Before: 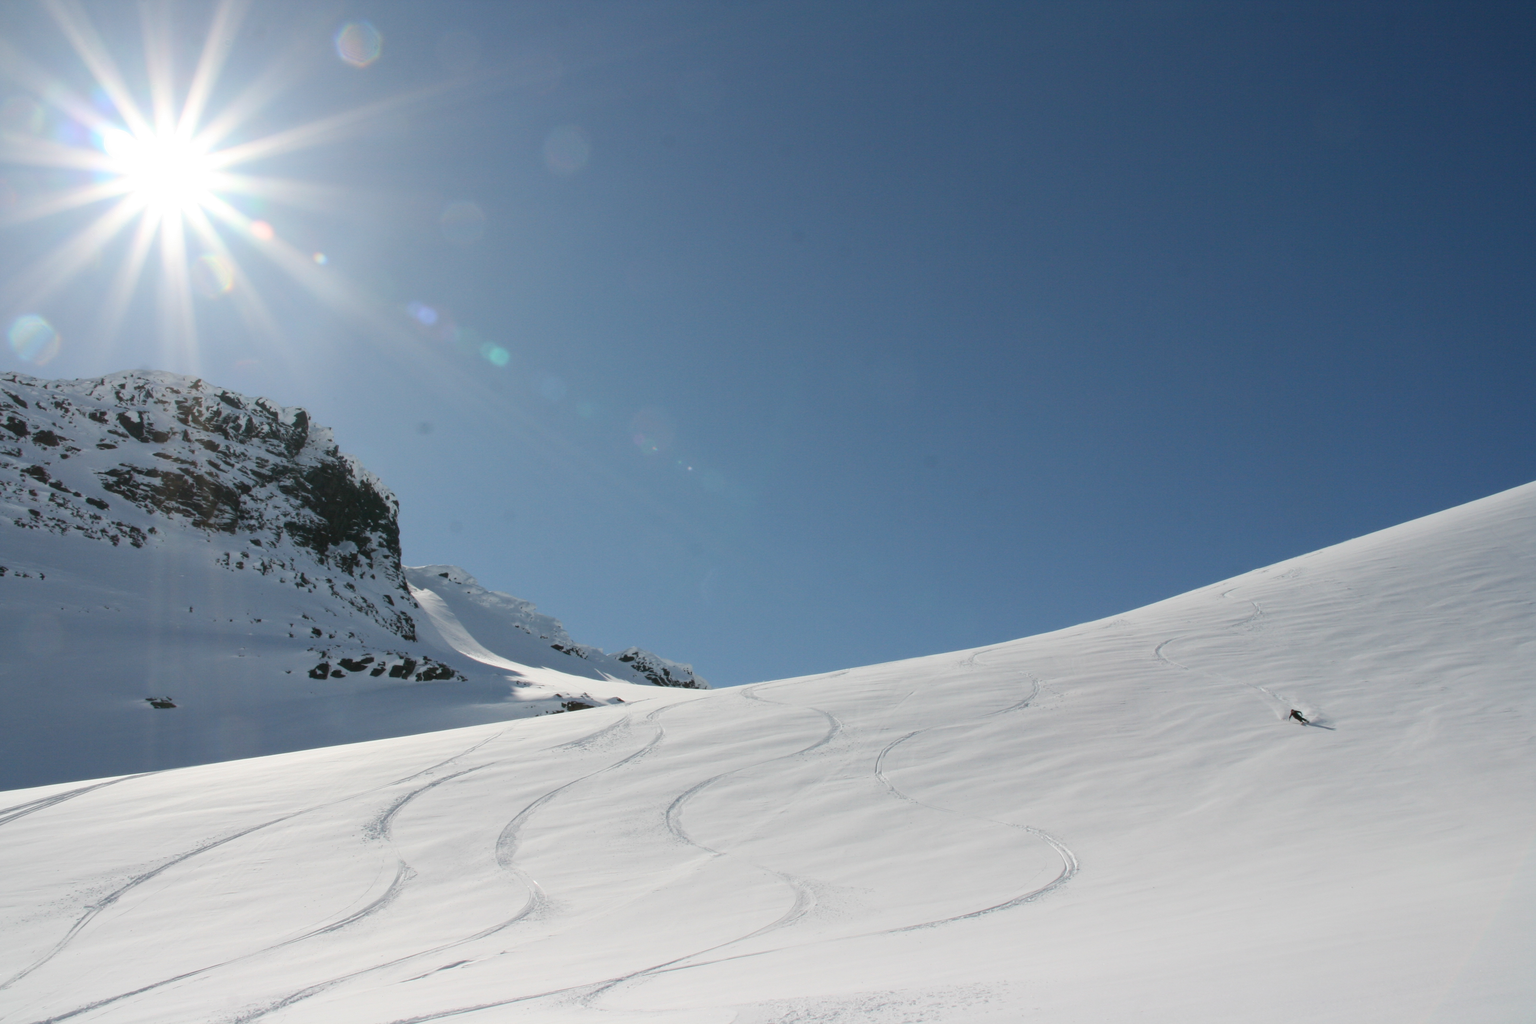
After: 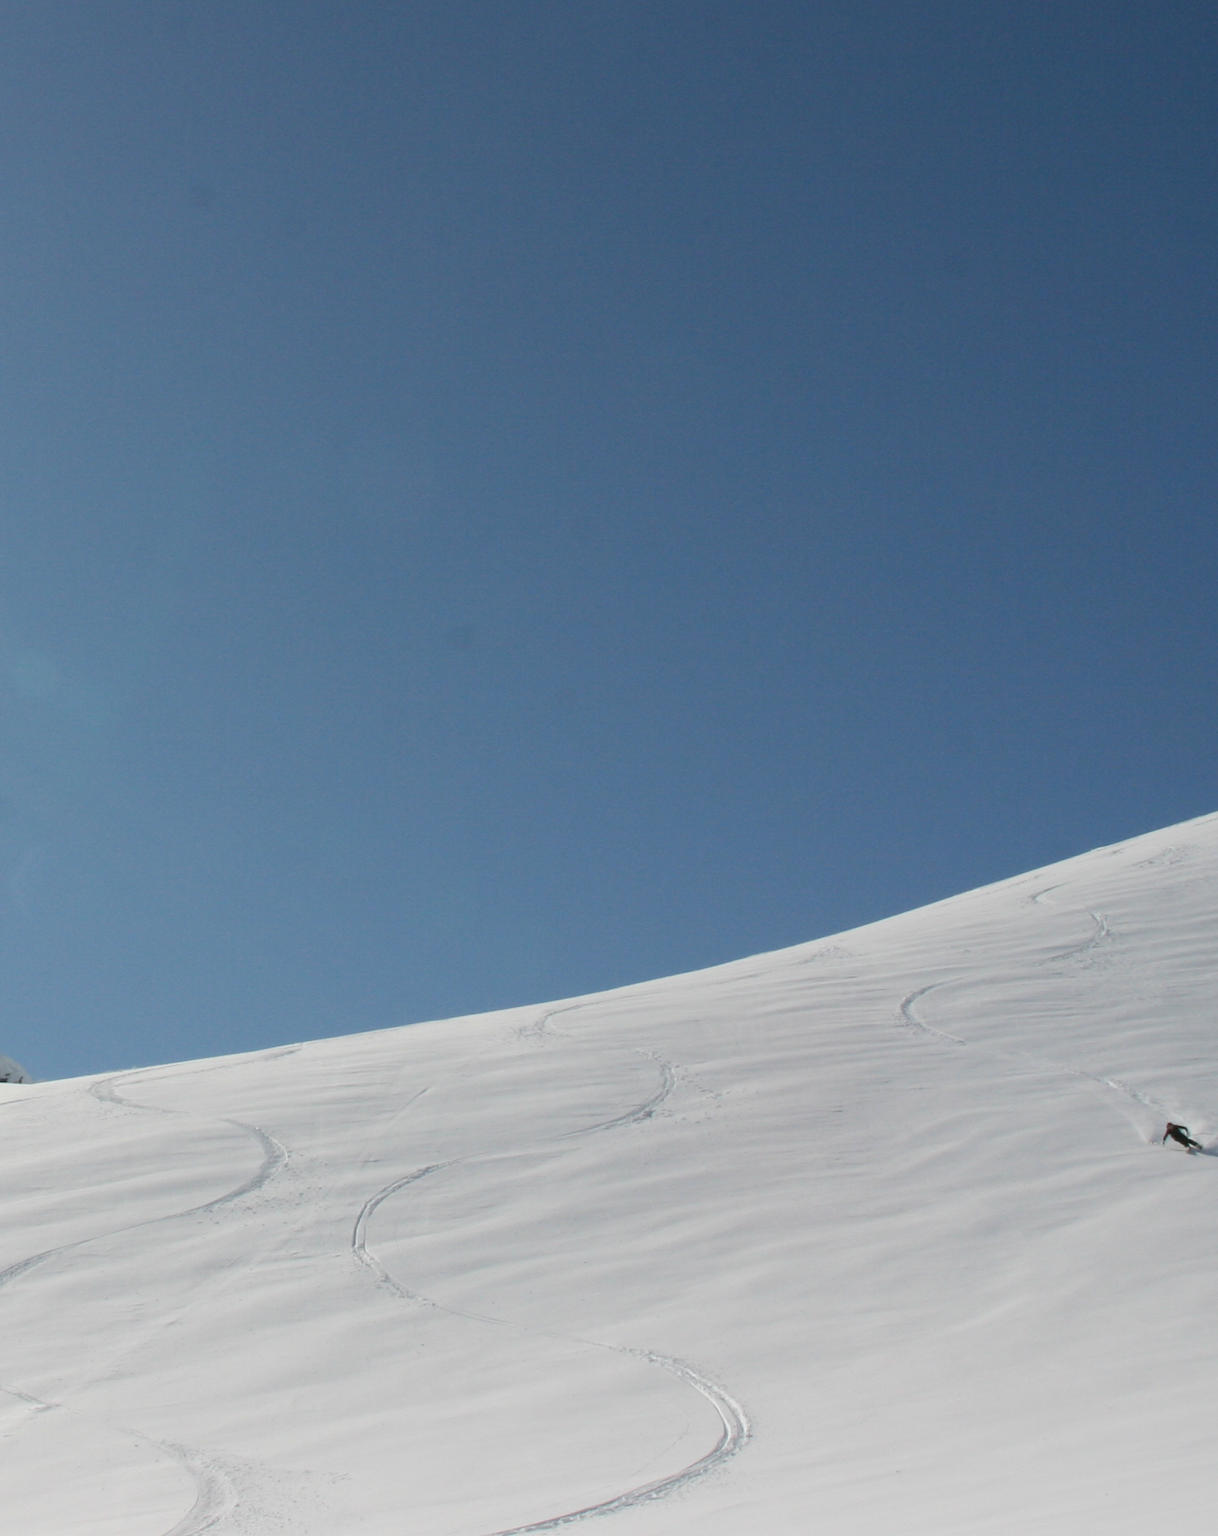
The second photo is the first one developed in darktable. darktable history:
crop: left 45.275%, top 13.337%, right 14.214%, bottom 10.047%
